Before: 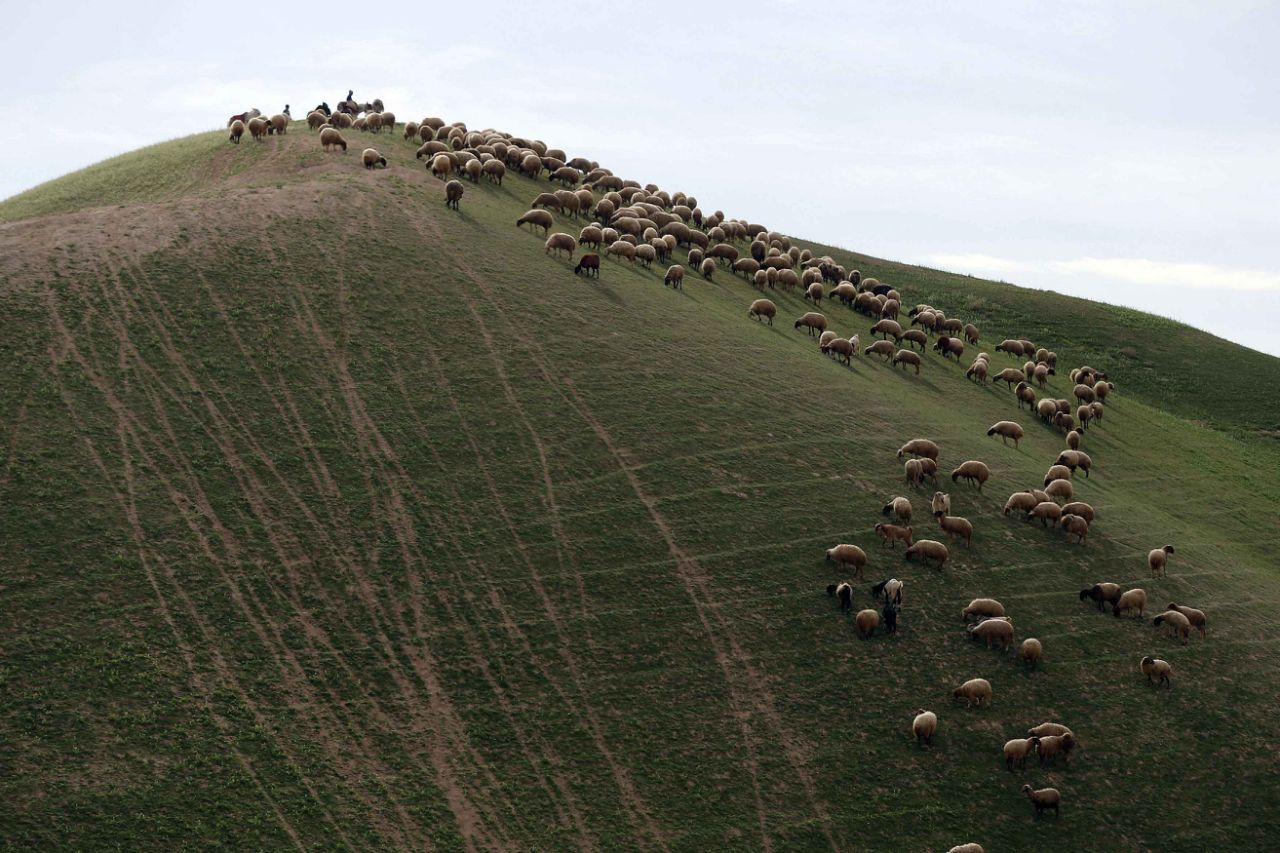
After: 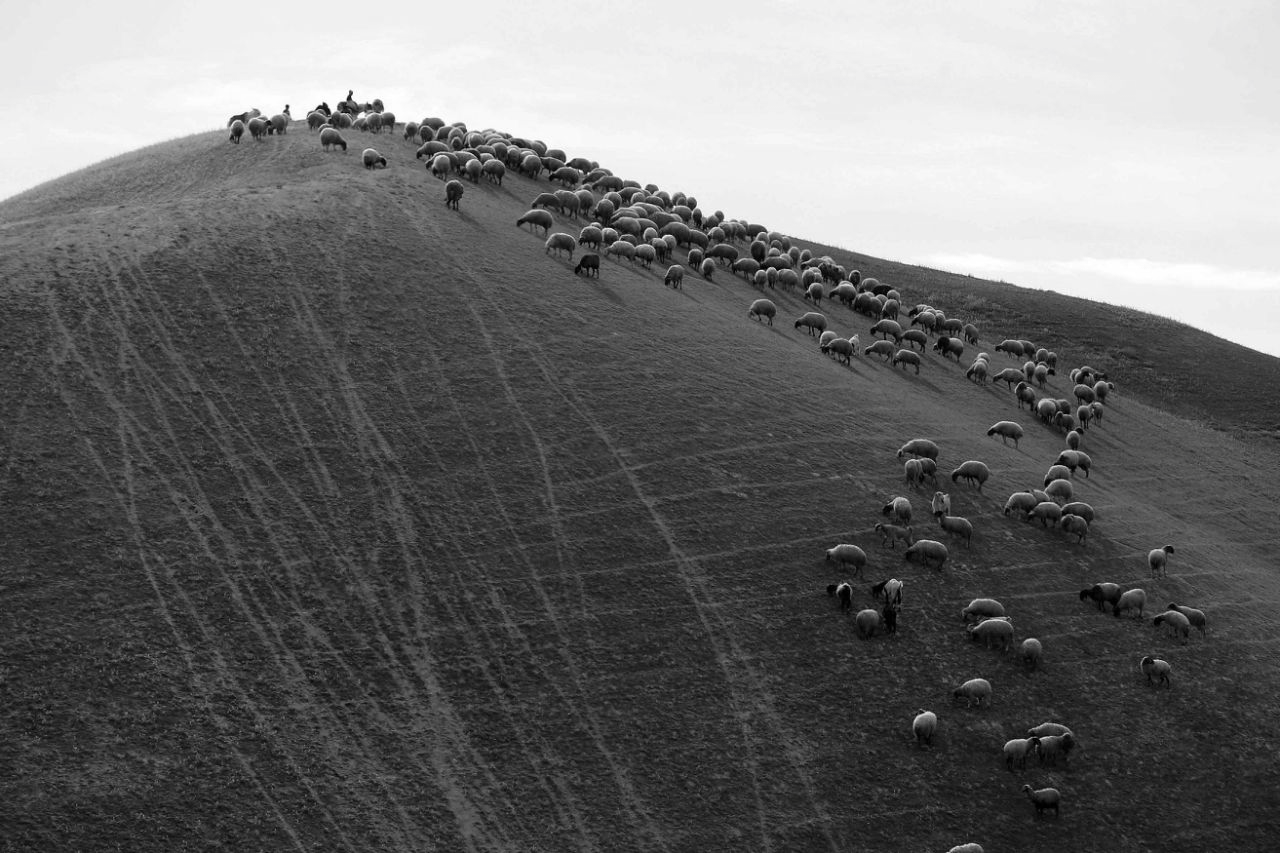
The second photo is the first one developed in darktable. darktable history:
contrast brightness saturation: saturation -0.998
